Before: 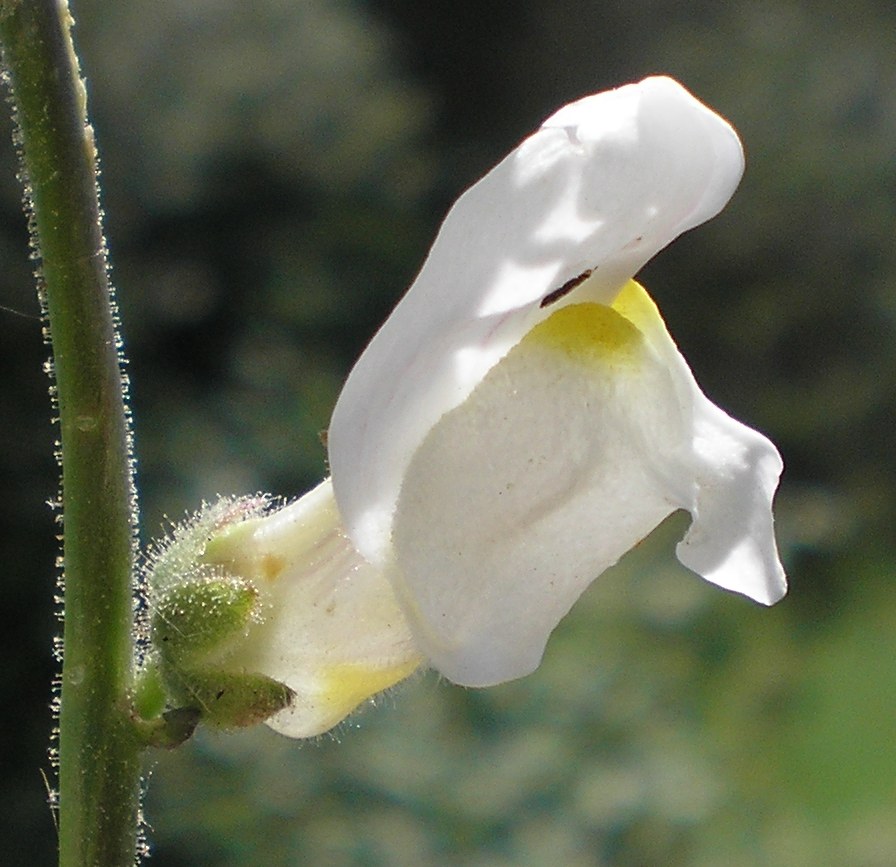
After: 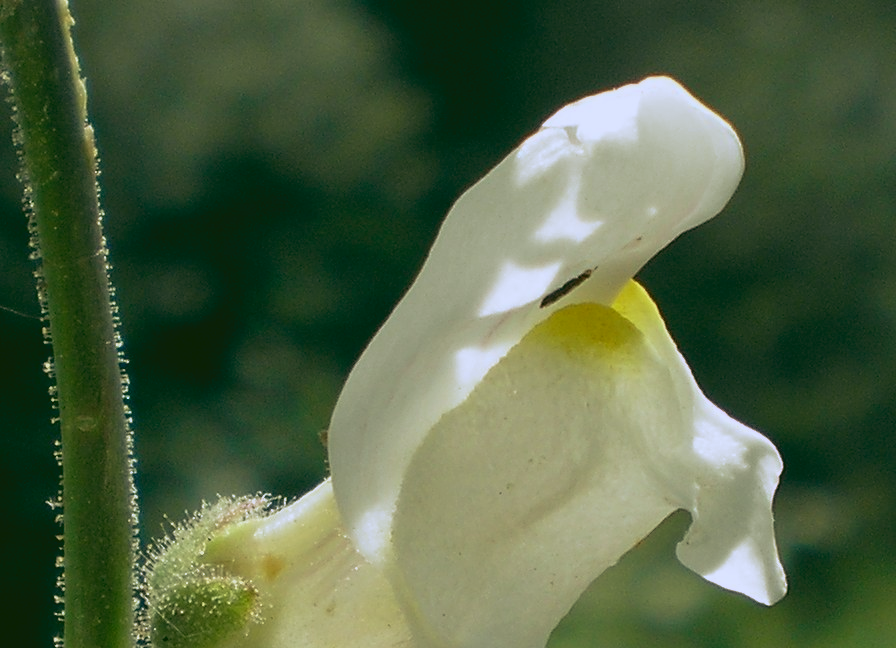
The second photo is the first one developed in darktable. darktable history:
crop: bottom 24.967%
rgb curve: curves: ch0 [(0.123, 0.061) (0.995, 0.887)]; ch1 [(0.06, 0.116) (1, 0.906)]; ch2 [(0, 0) (0.824, 0.69) (1, 1)], mode RGB, independent channels, compensate middle gray true
